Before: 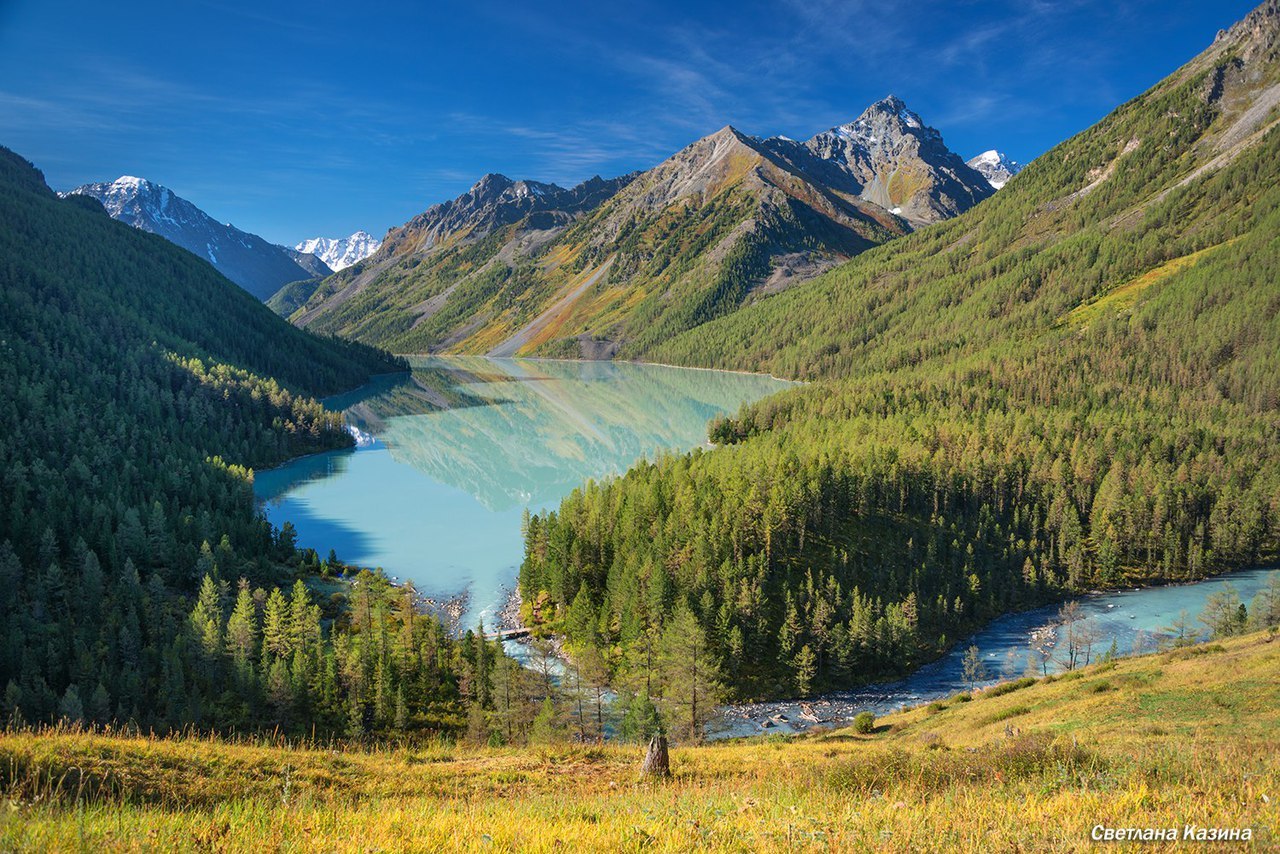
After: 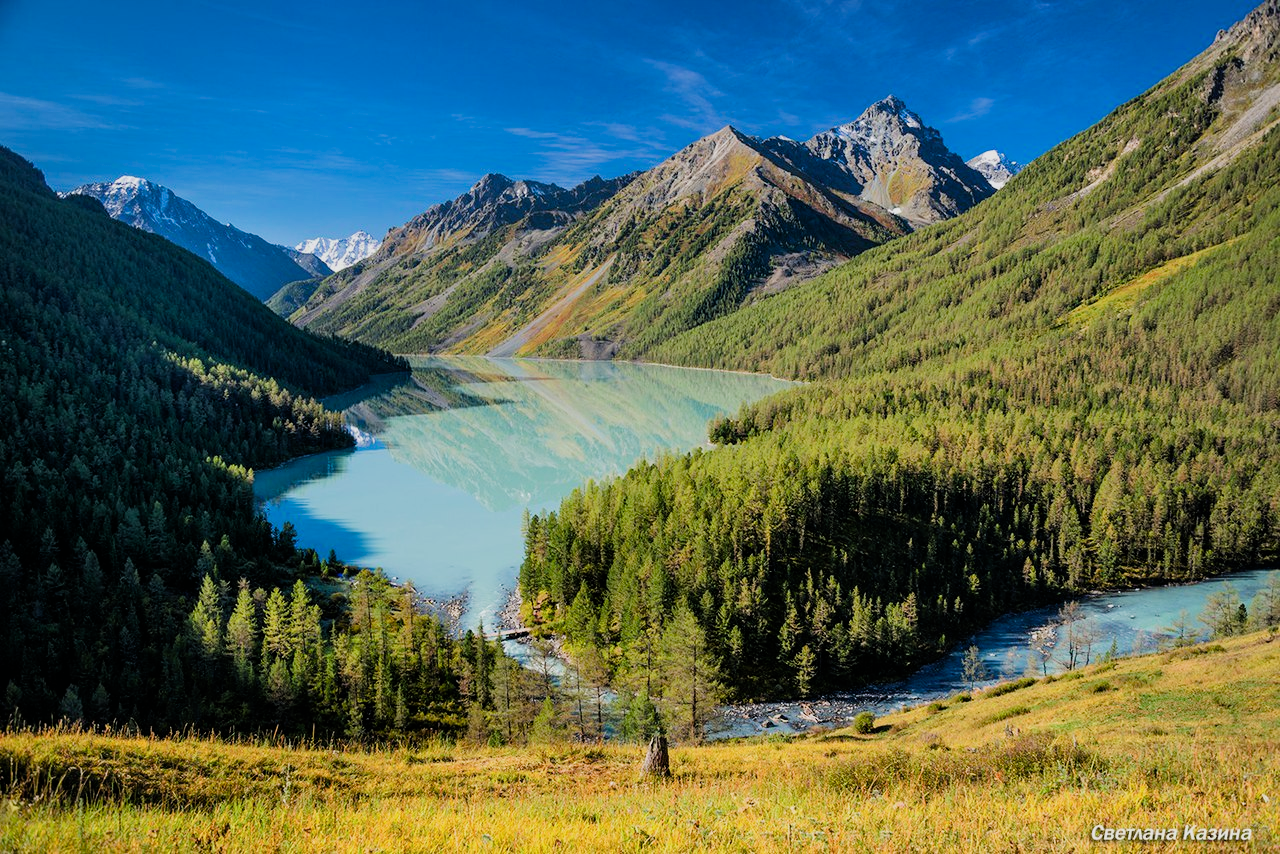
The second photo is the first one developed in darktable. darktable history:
filmic rgb: black relative exposure -5.02 EV, white relative exposure 3.95 EV, threshold 5.99 EV, hardness 2.89, contrast 1.297, highlights saturation mix -28.87%, enable highlight reconstruction true
color balance rgb: global offset › luminance 0.264%, linear chroma grading › shadows 31.544%, linear chroma grading › global chroma -1.424%, linear chroma grading › mid-tones 3.839%, perceptual saturation grading › global saturation 0.929%
tone equalizer: edges refinement/feathering 500, mask exposure compensation -1.57 EV, preserve details no
